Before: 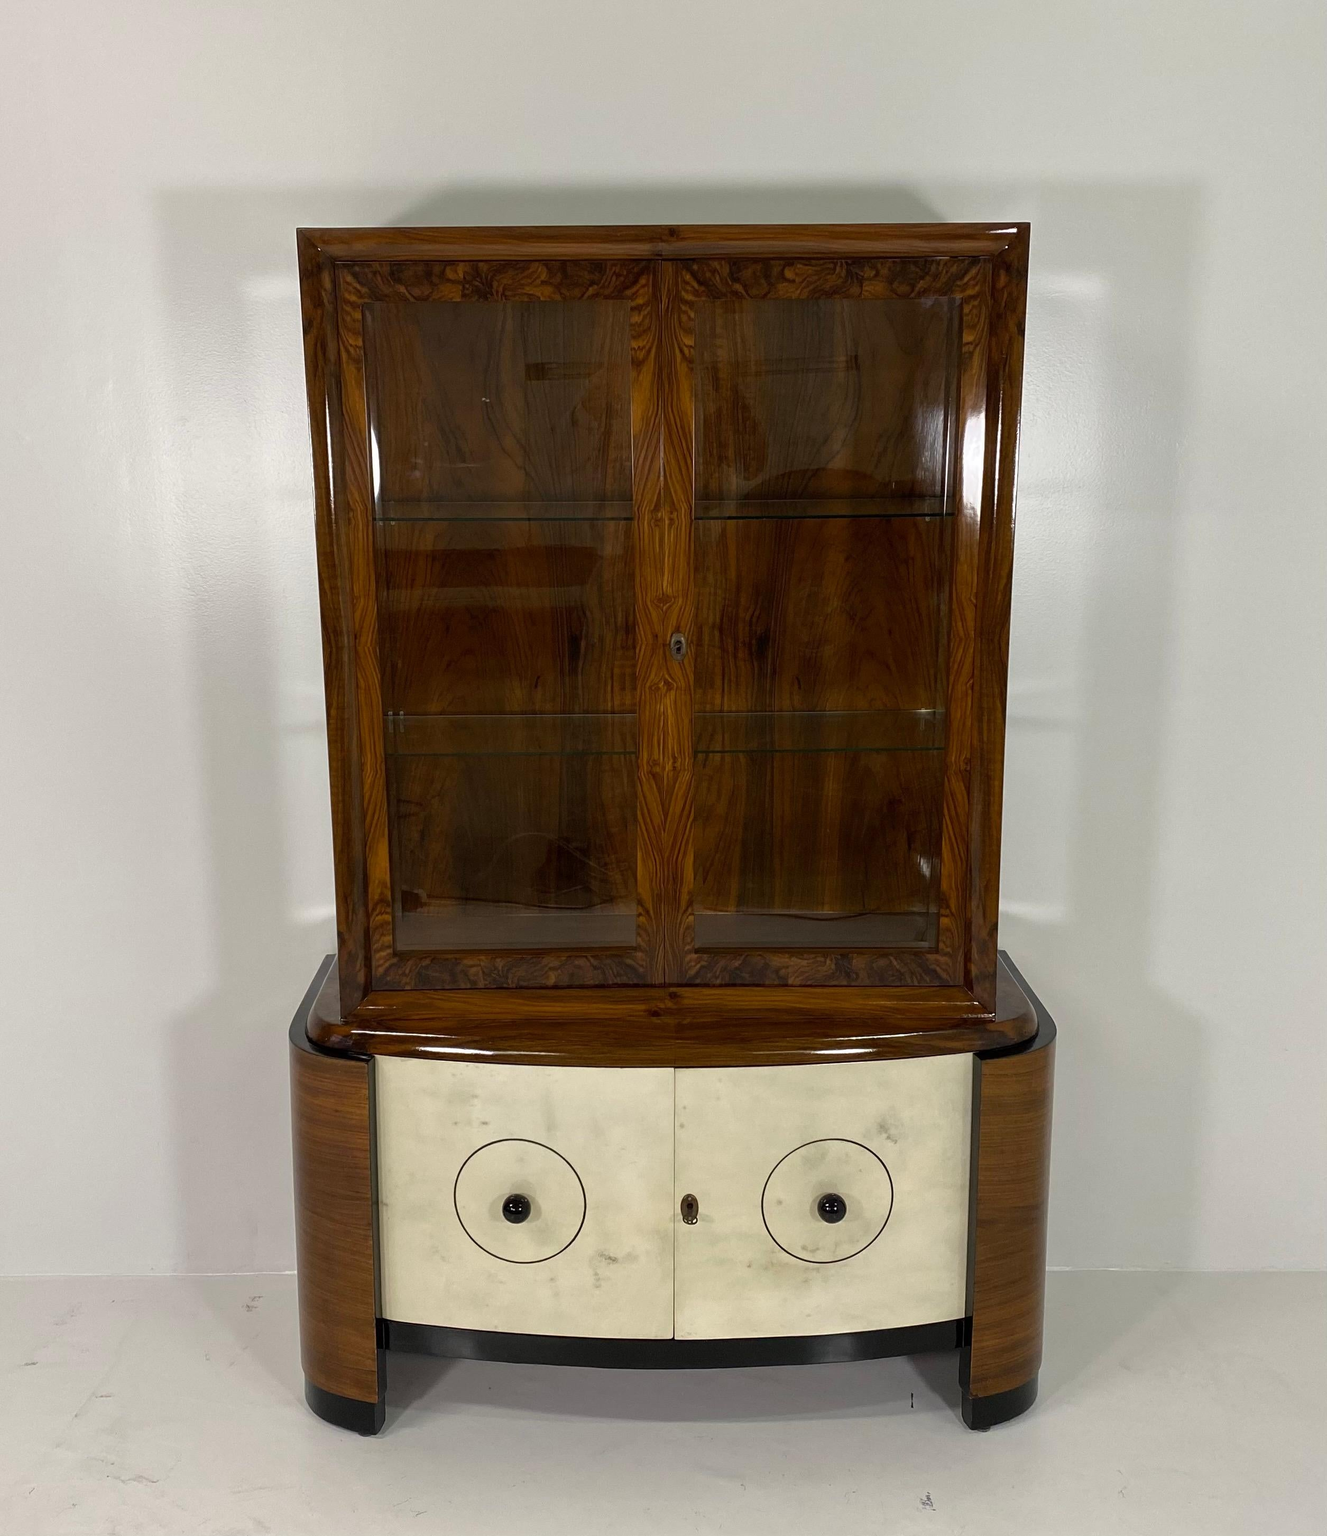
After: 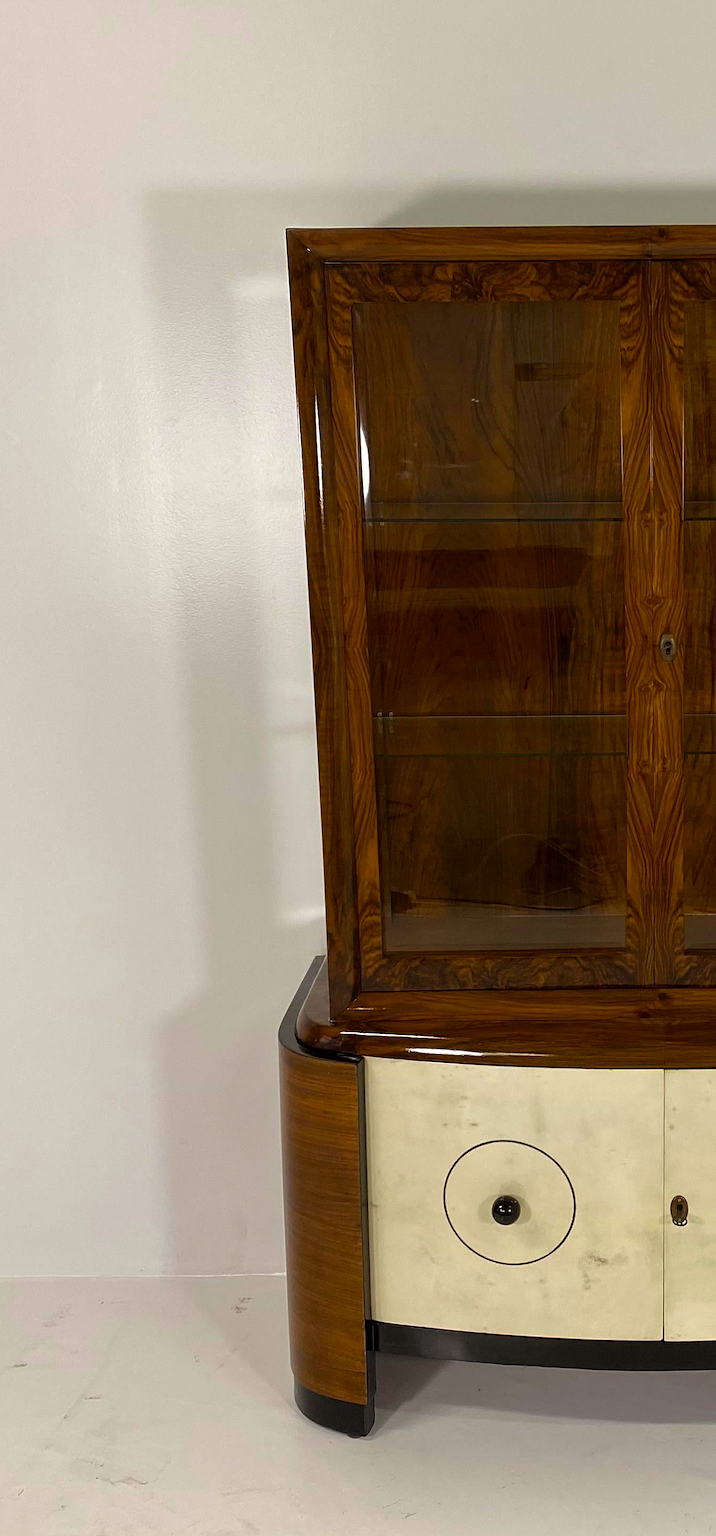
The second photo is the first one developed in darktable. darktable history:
sharpen: amount 0.202
crop: left 0.853%, right 45.142%, bottom 0.088%
color balance rgb: shadows lift › luminance -9.594%, power › chroma 0.665%, power › hue 60°, highlights gain › chroma 0.129%, highlights gain › hue 330.42°, perceptual saturation grading › global saturation 24.937%
